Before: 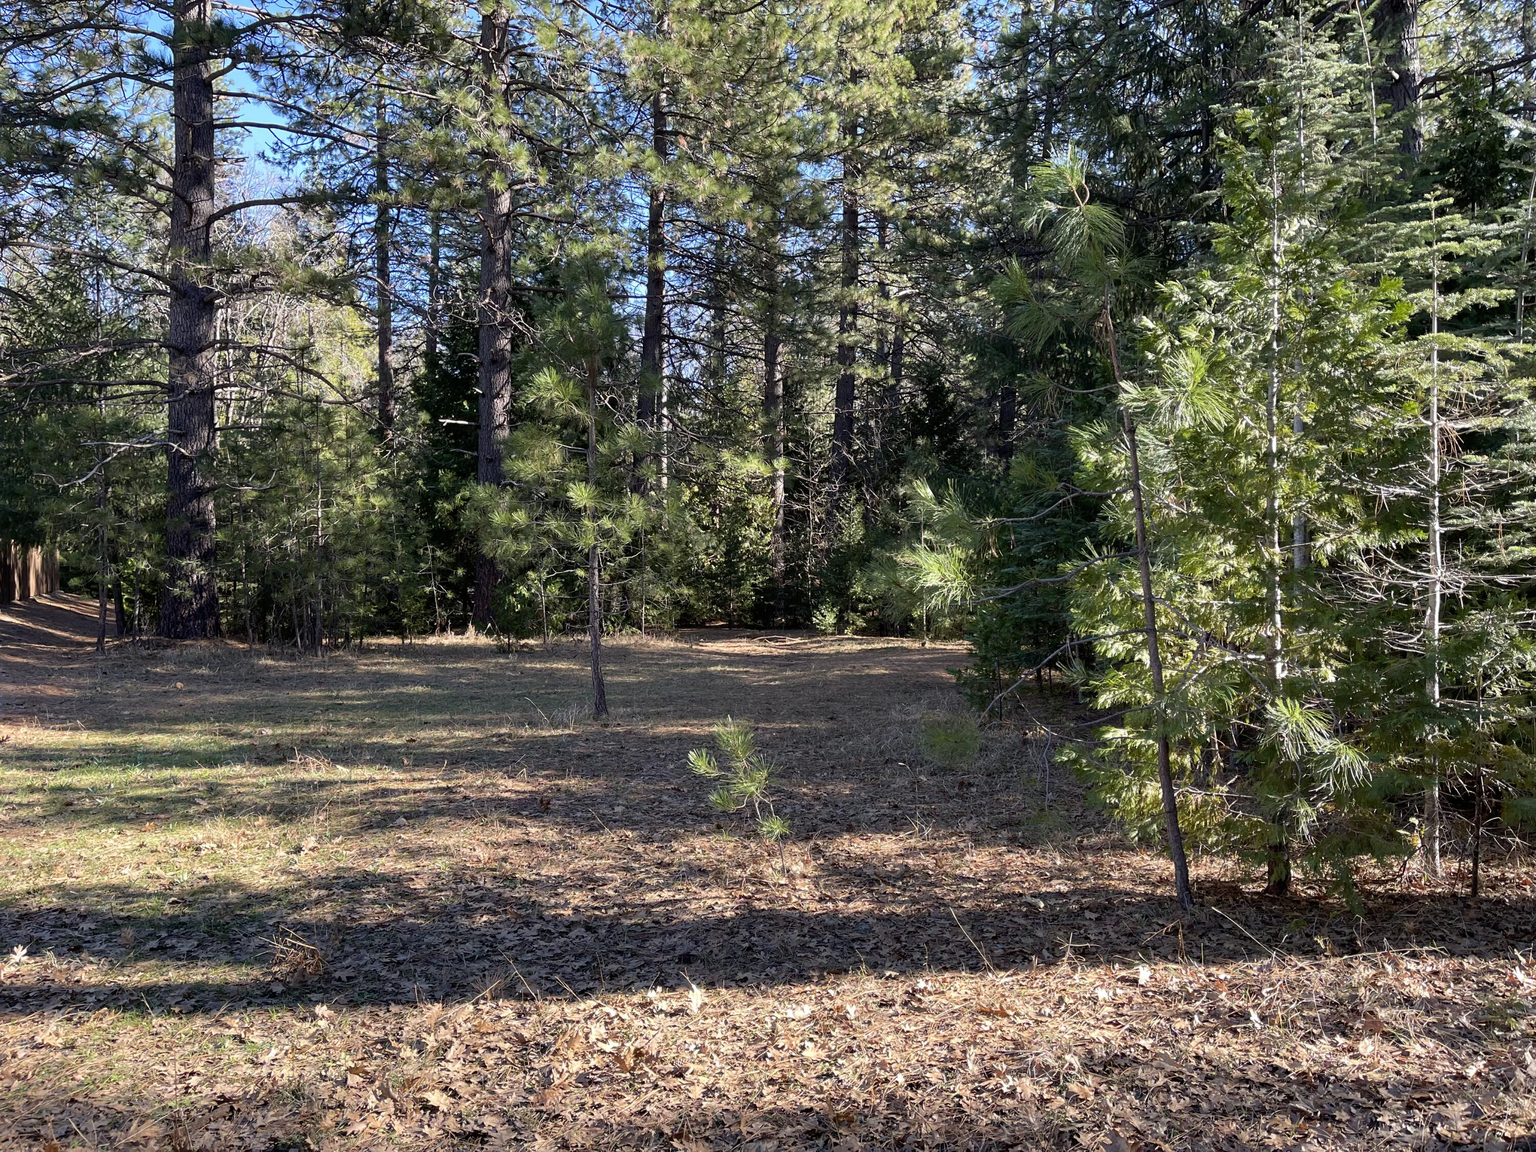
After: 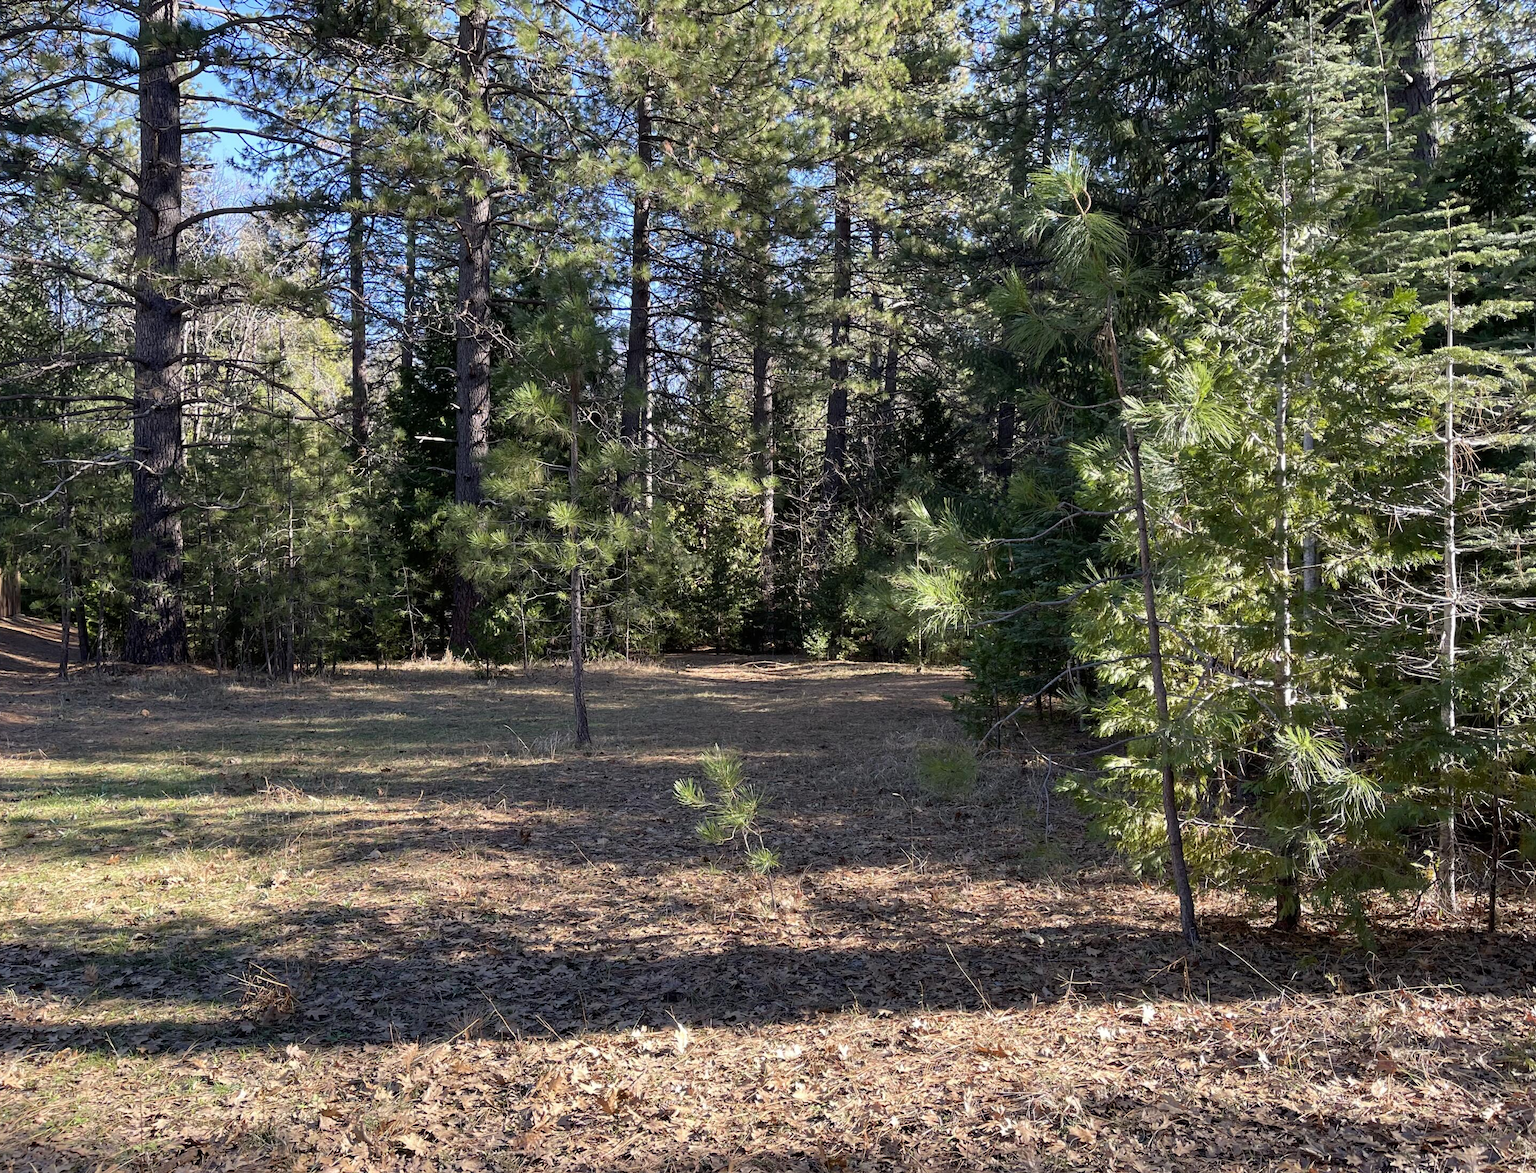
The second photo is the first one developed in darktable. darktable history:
crop and rotate: left 2.627%, right 1.155%, bottom 2.01%
